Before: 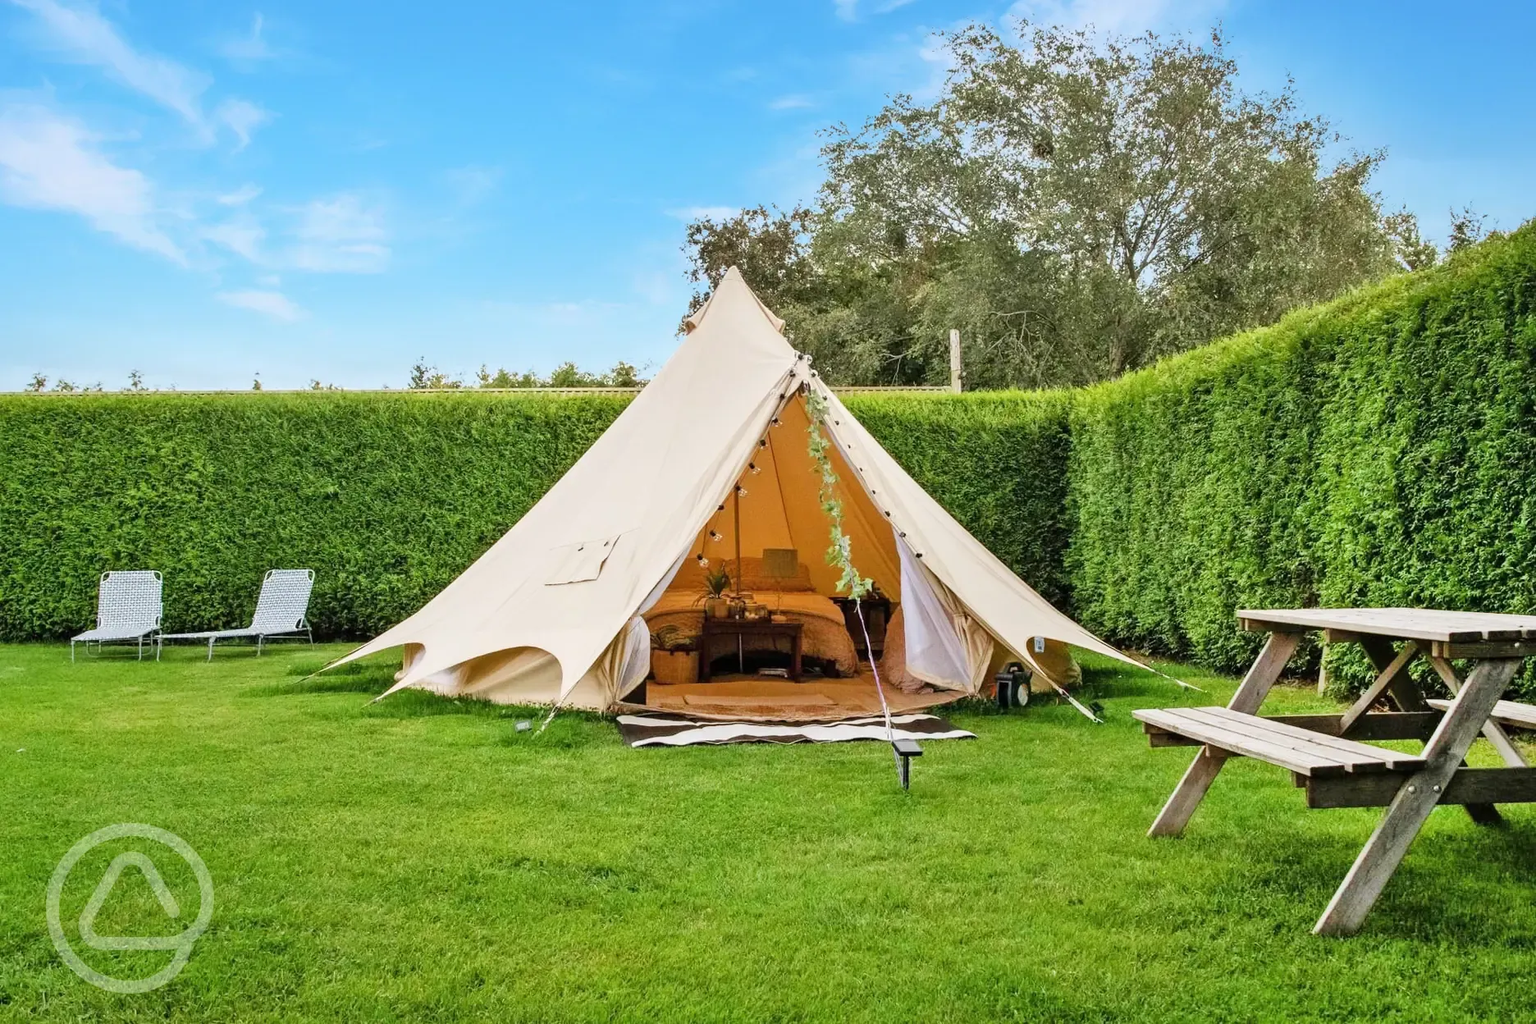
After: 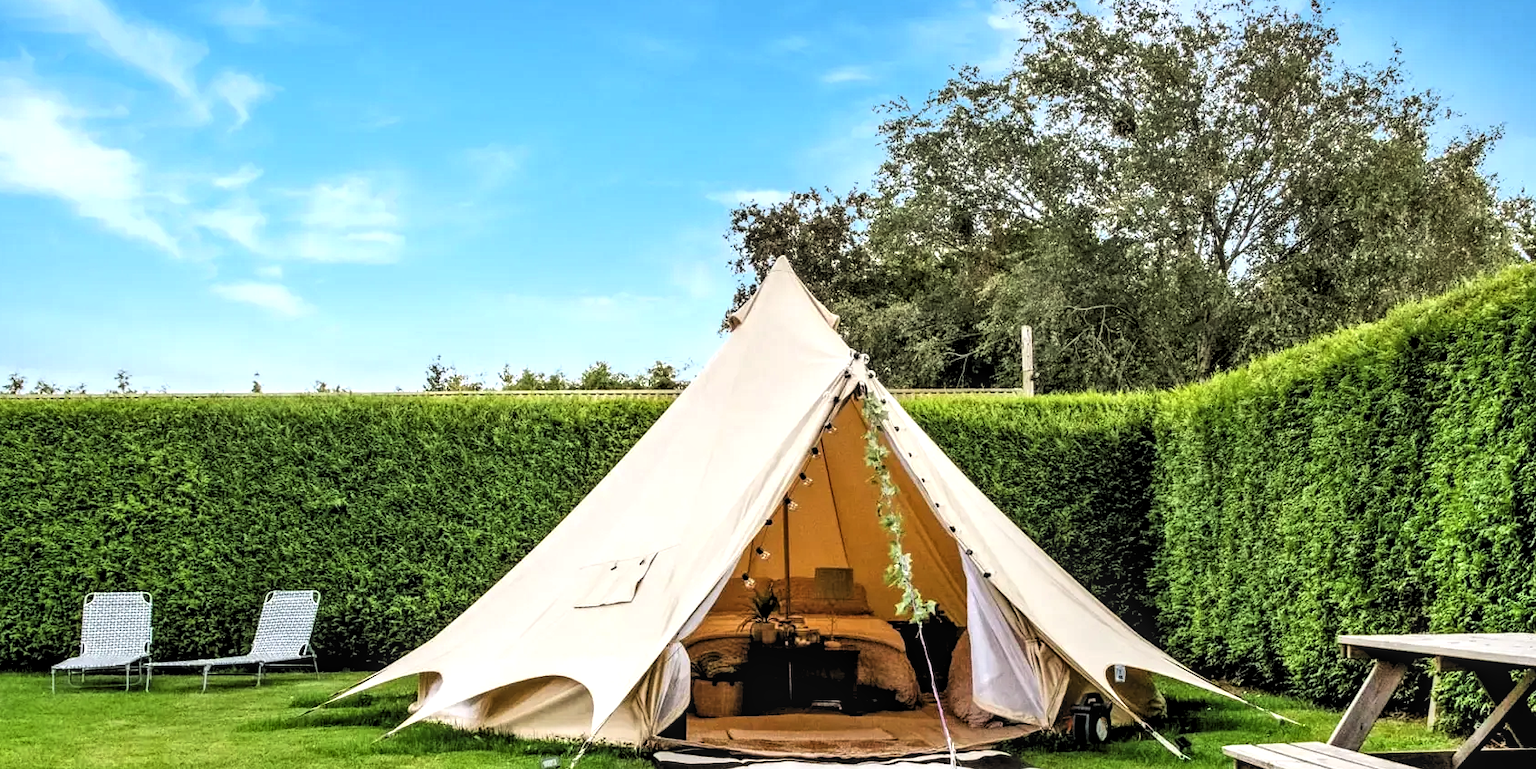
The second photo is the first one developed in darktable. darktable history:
crop: left 1.609%, top 3.397%, right 7.74%, bottom 28.446%
levels: levels [0.182, 0.542, 0.902]
tone equalizer: on, module defaults
local contrast: on, module defaults
